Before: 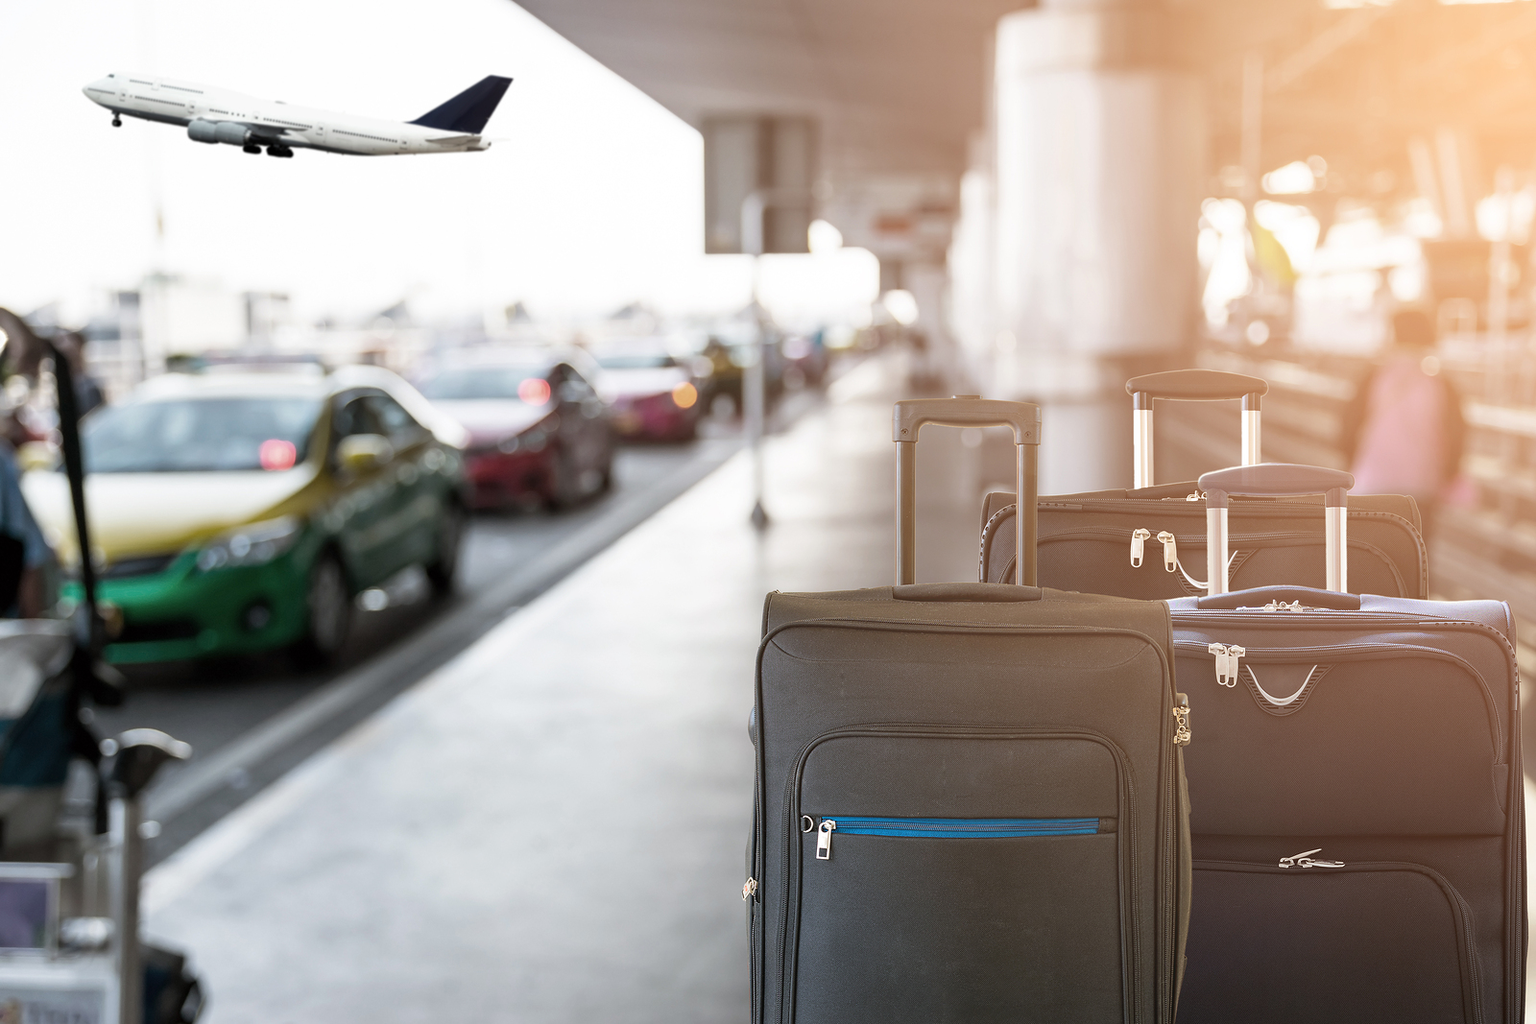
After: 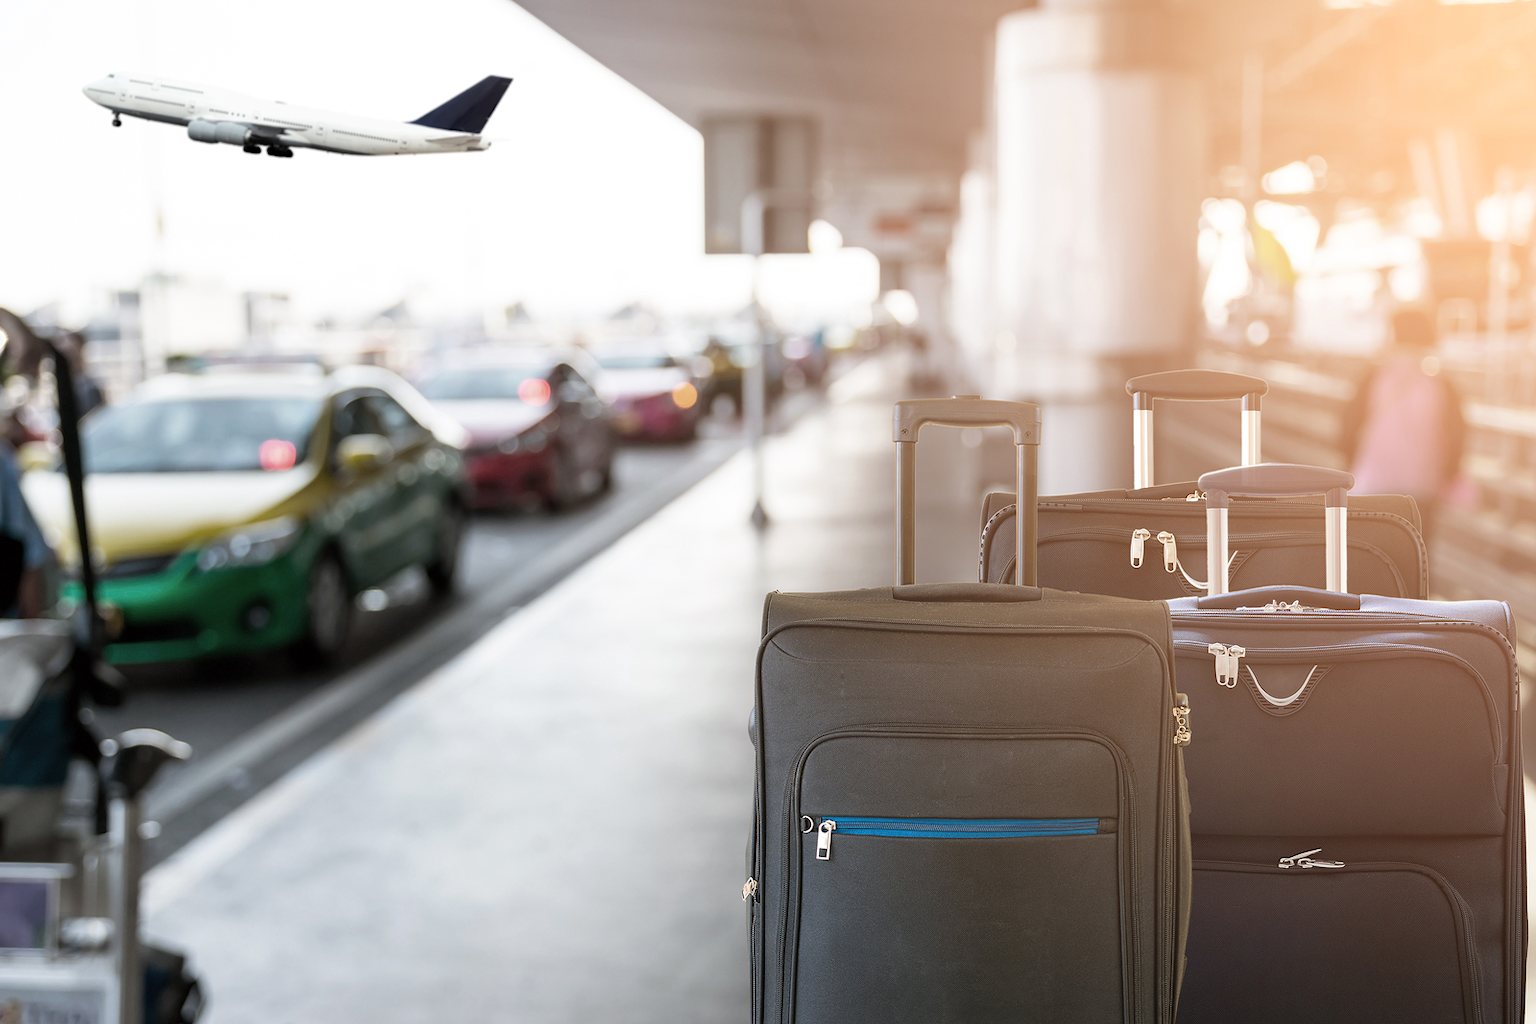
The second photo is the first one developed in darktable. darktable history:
shadows and highlights: radius 94.01, shadows -14.63, white point adjustment 0.229, highlights 31.01, compress 48.42%, soften with gaussian
